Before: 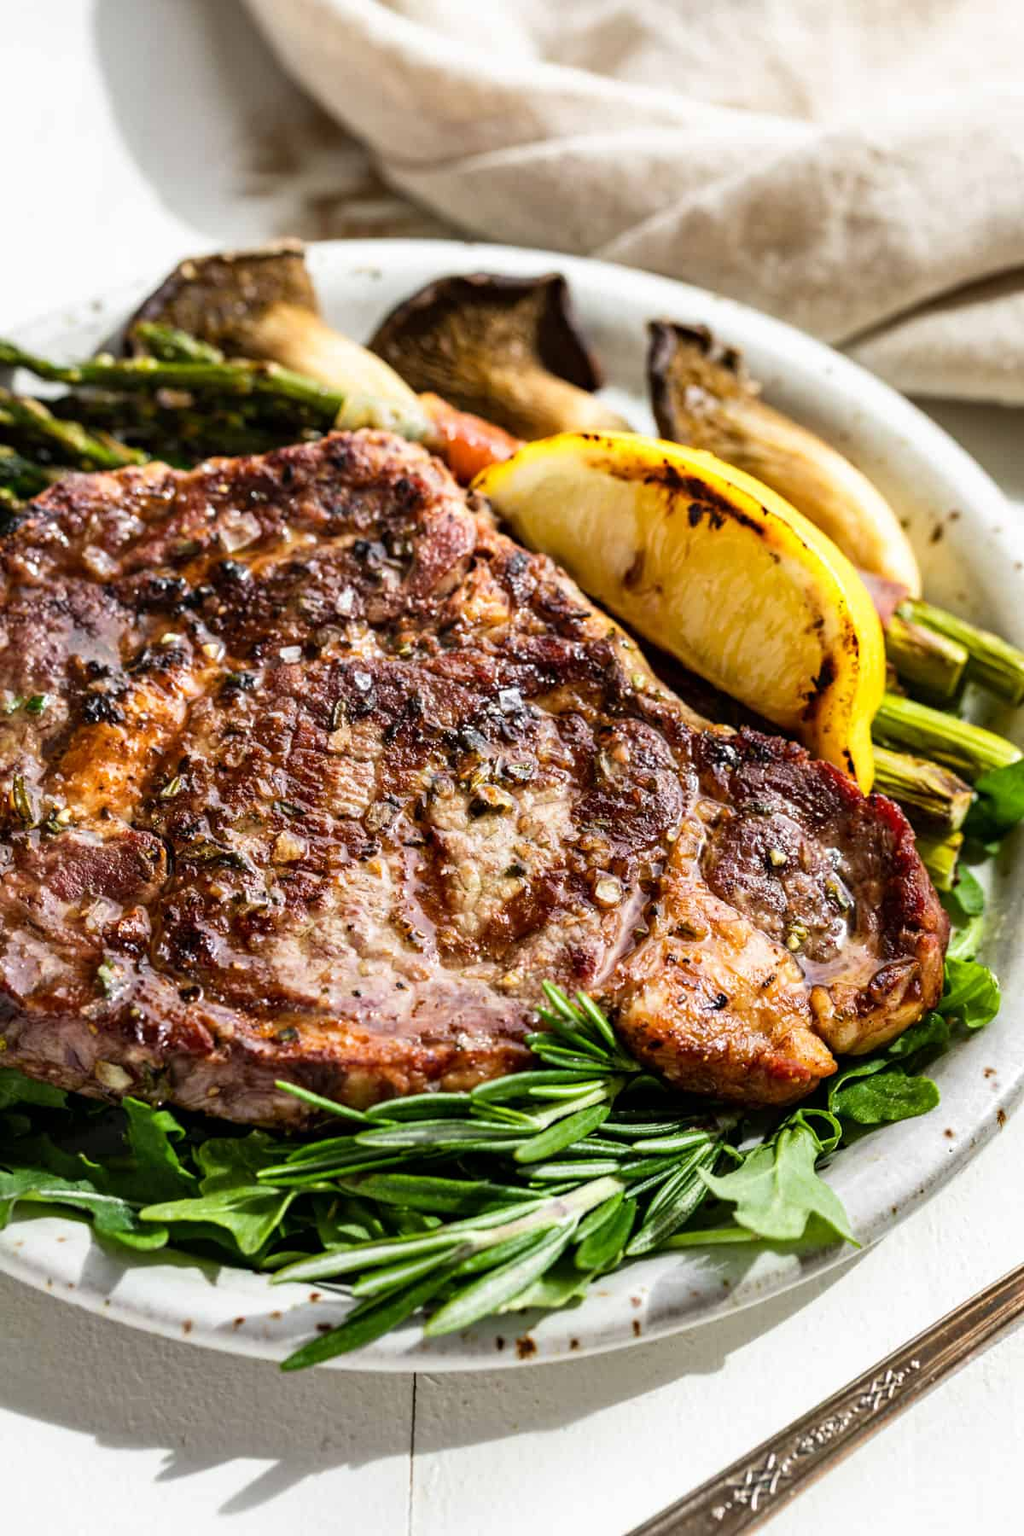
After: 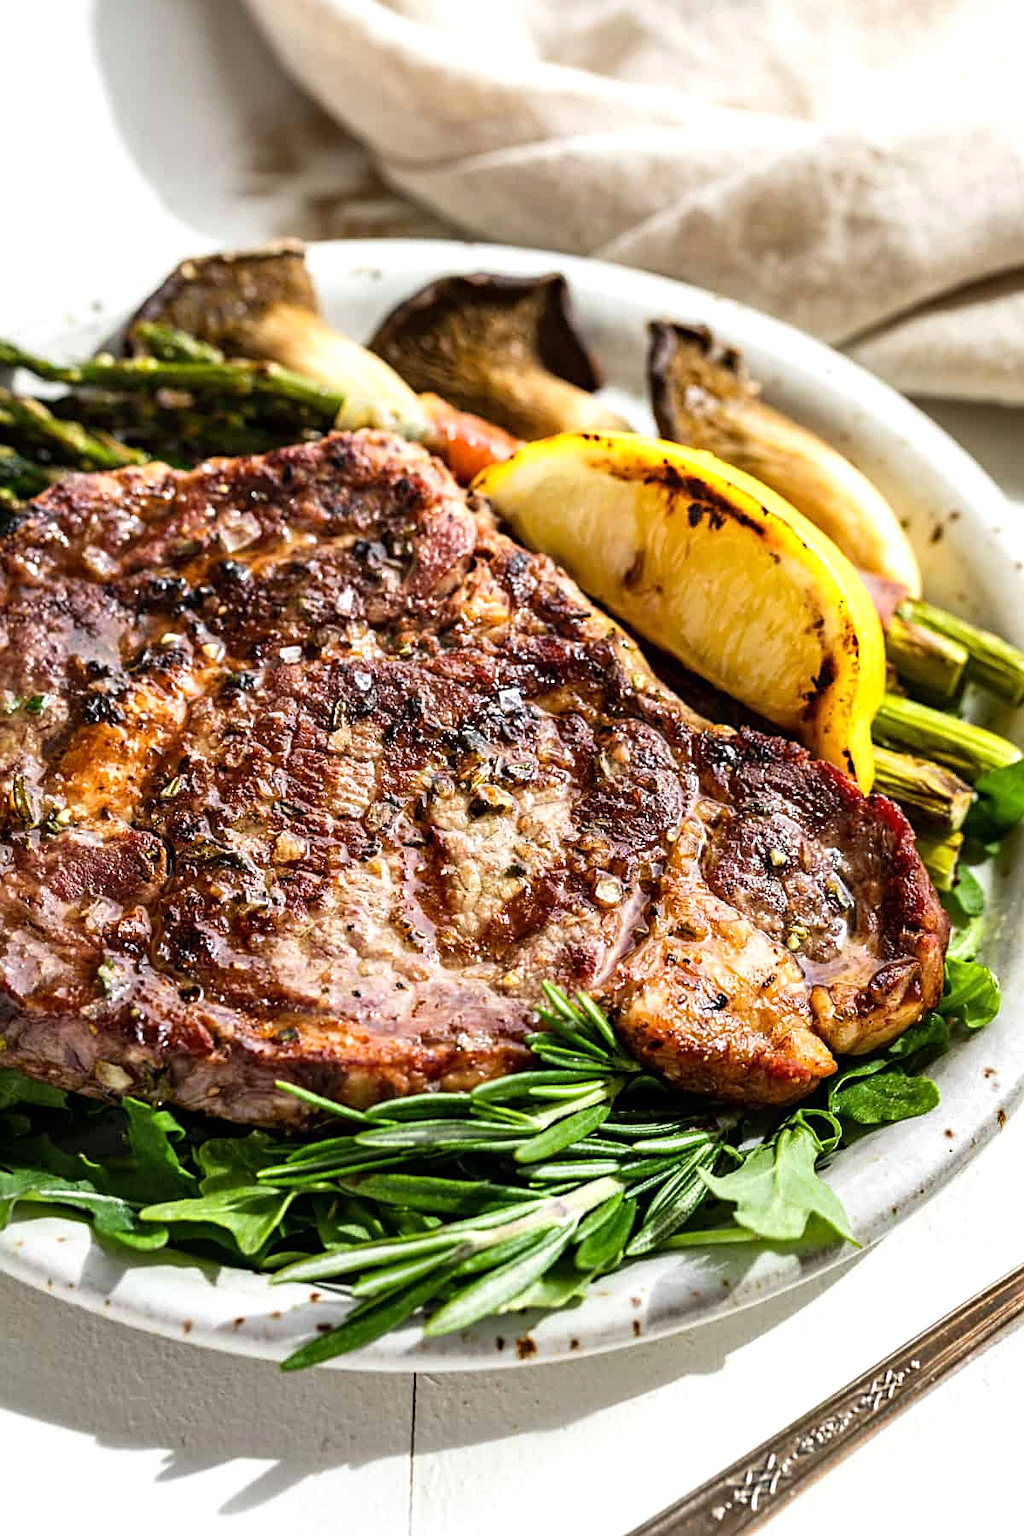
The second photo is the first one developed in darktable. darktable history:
exposure: exposure 0.201 EV, compensate highlight preservation false
sharpen: on, module defaults
